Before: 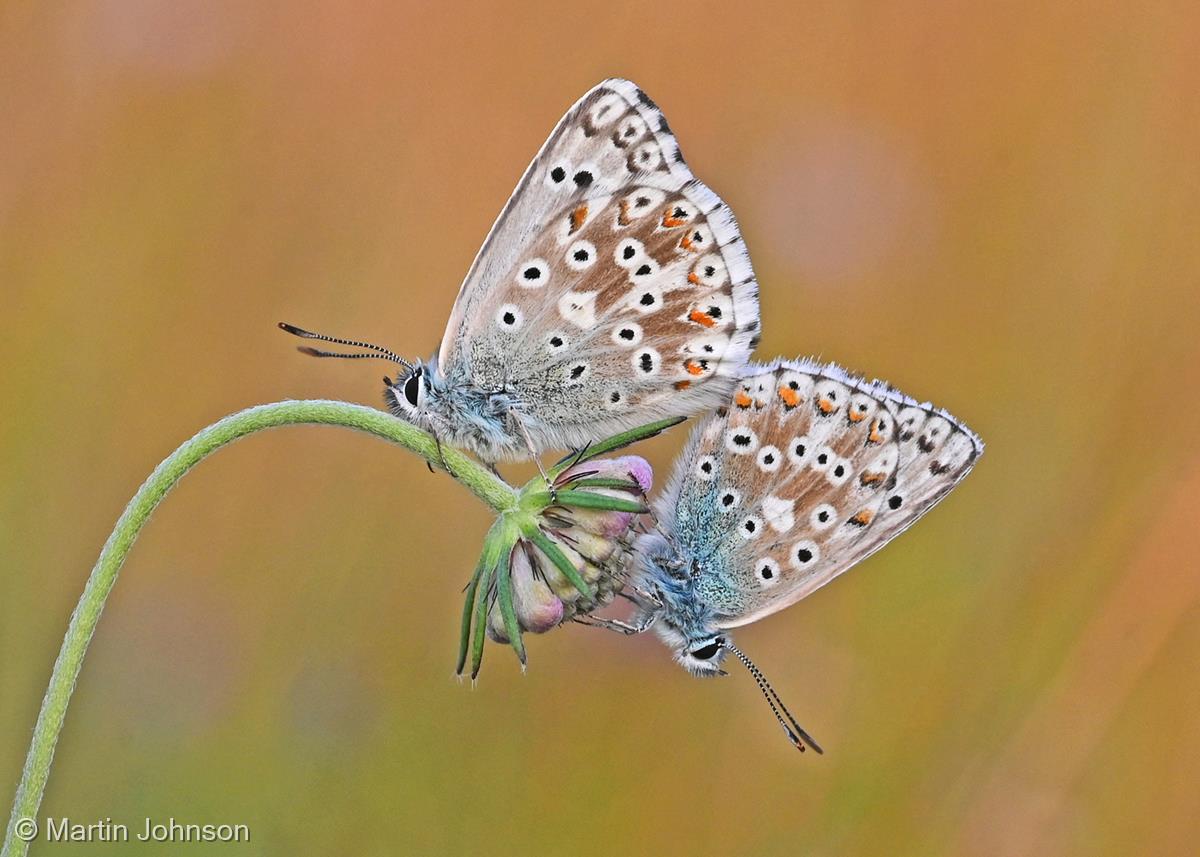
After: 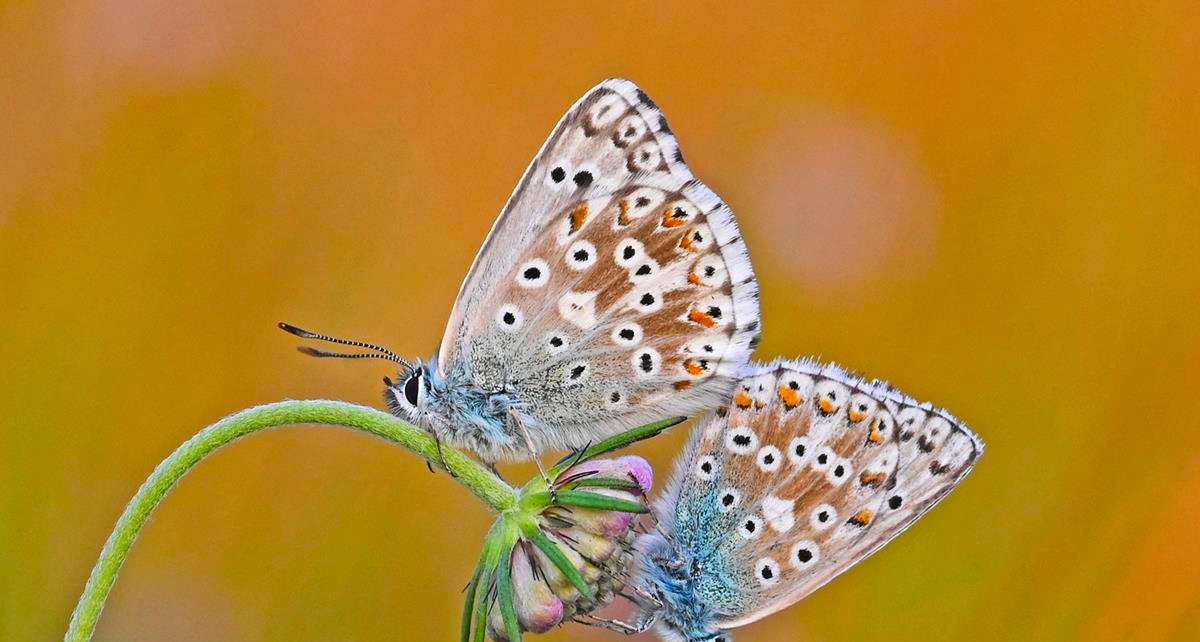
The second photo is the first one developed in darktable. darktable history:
crop: bottom 24.967%
color balance rgb: perceptual saturation grading › global saturation 40%, global vibrance 15%
